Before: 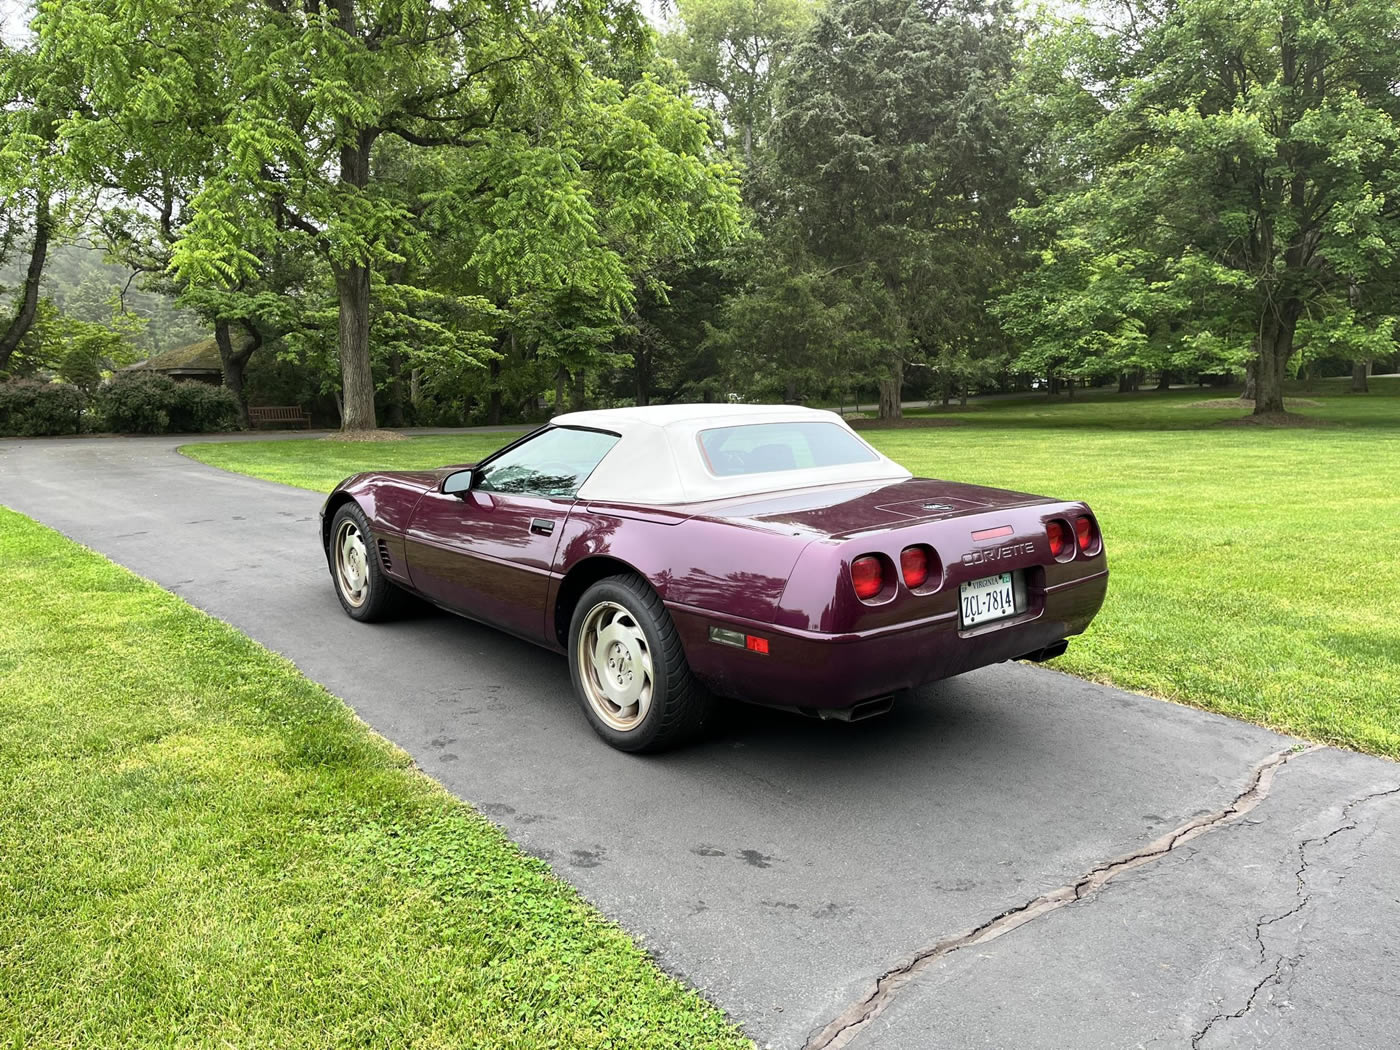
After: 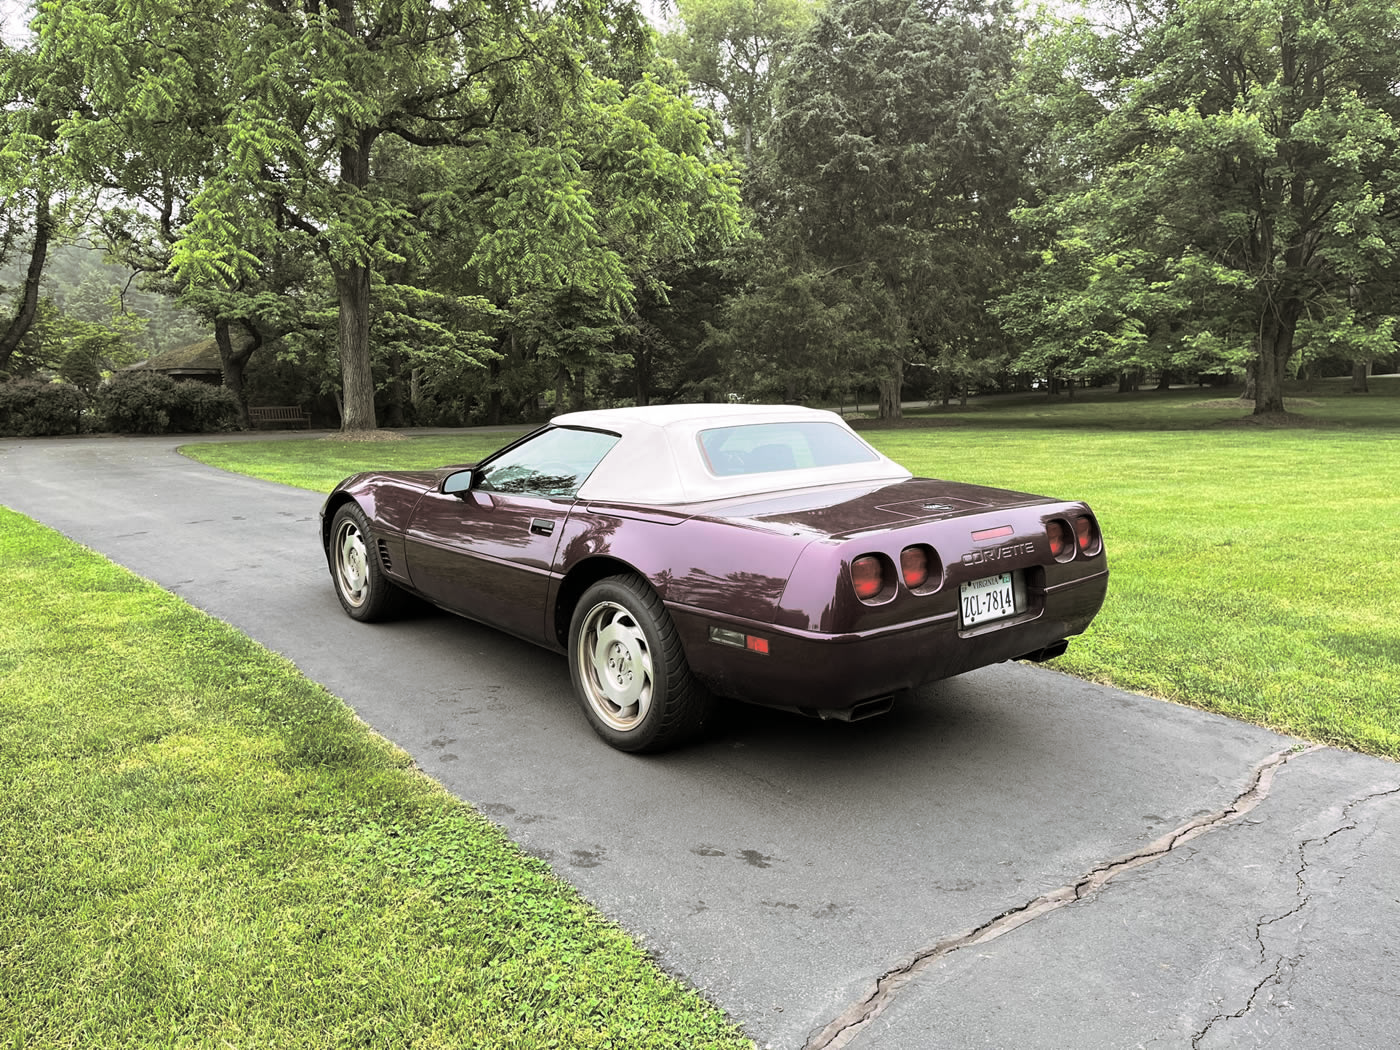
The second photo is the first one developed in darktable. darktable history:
white balance: red 1, blue 1
split-toning: shadows › hue 46.8°, shadows › saturation 0.17, highlights › hue 316.8°, highlights › saturation 0.27, balance -51.82
